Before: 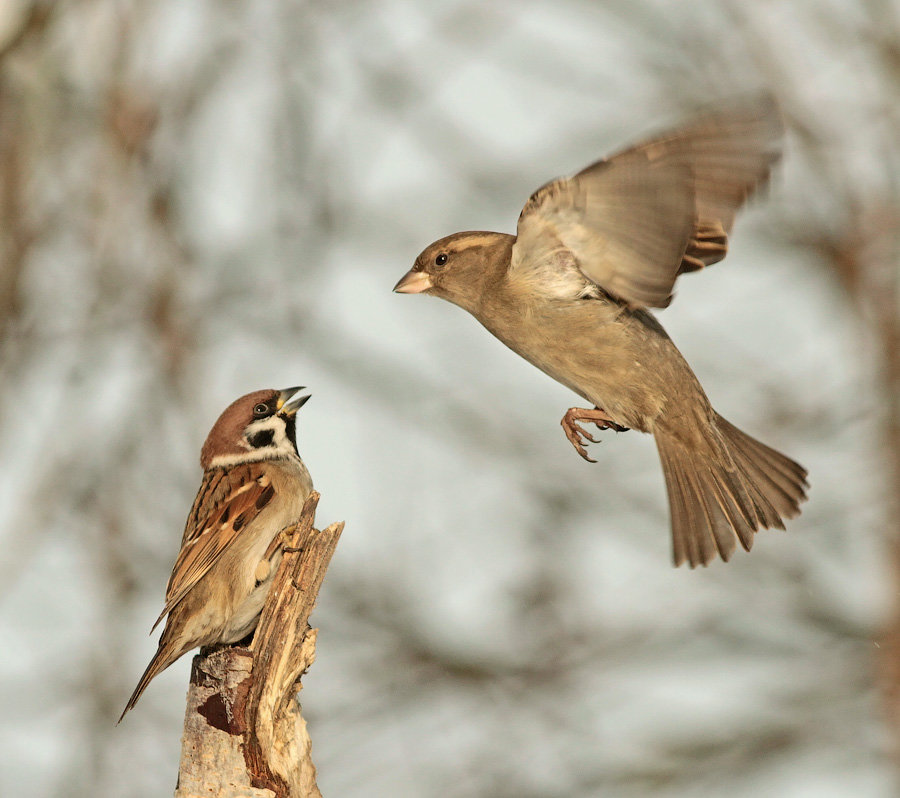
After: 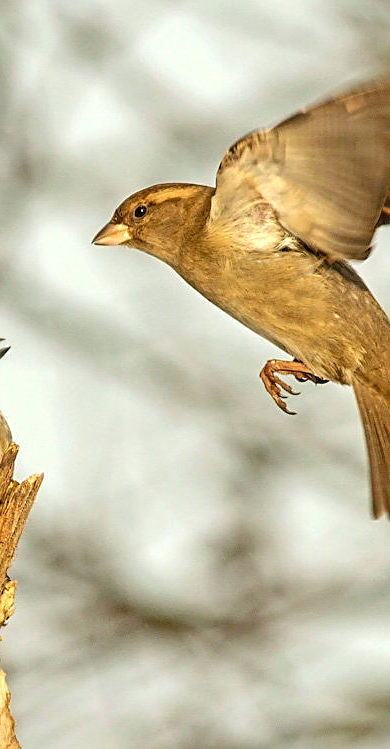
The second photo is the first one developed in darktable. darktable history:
tone equalizer: on, module defaults
crop: left 33.452%, top 6.025%, right 23.155%
local contrast: on, module defaults
exposure: exposure 0.29 EV, compensate highlight preservation false
color balance rgb: perceptual saturation grading › global saturation 25%, global vibrance 20%
sharpen: on, module defaults
